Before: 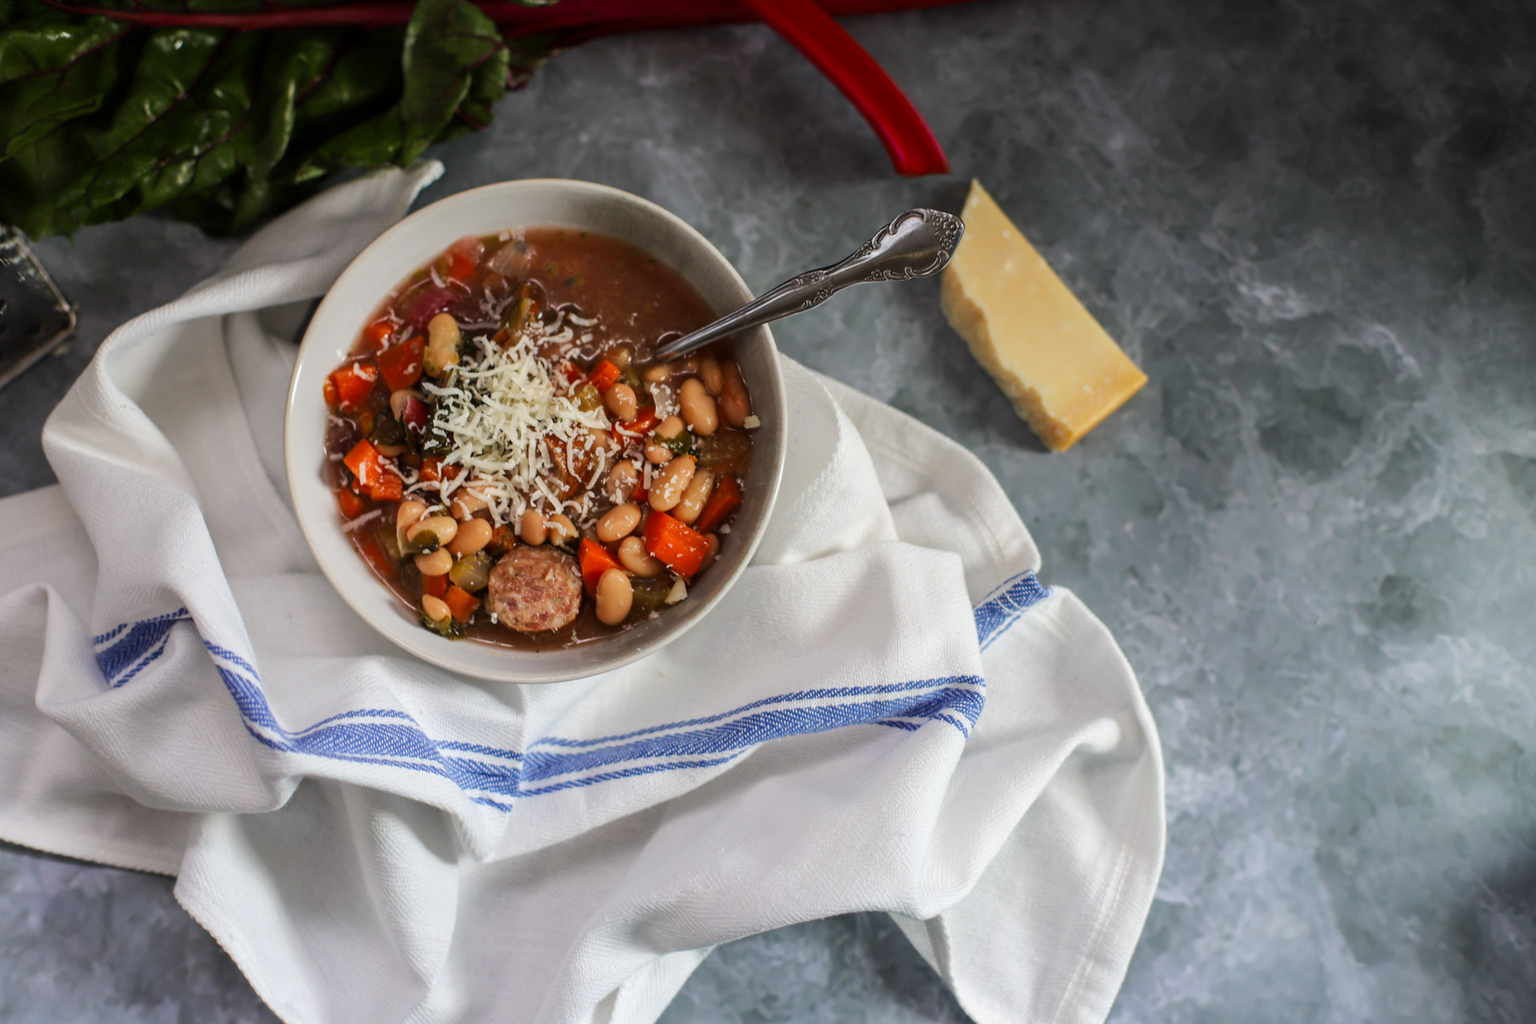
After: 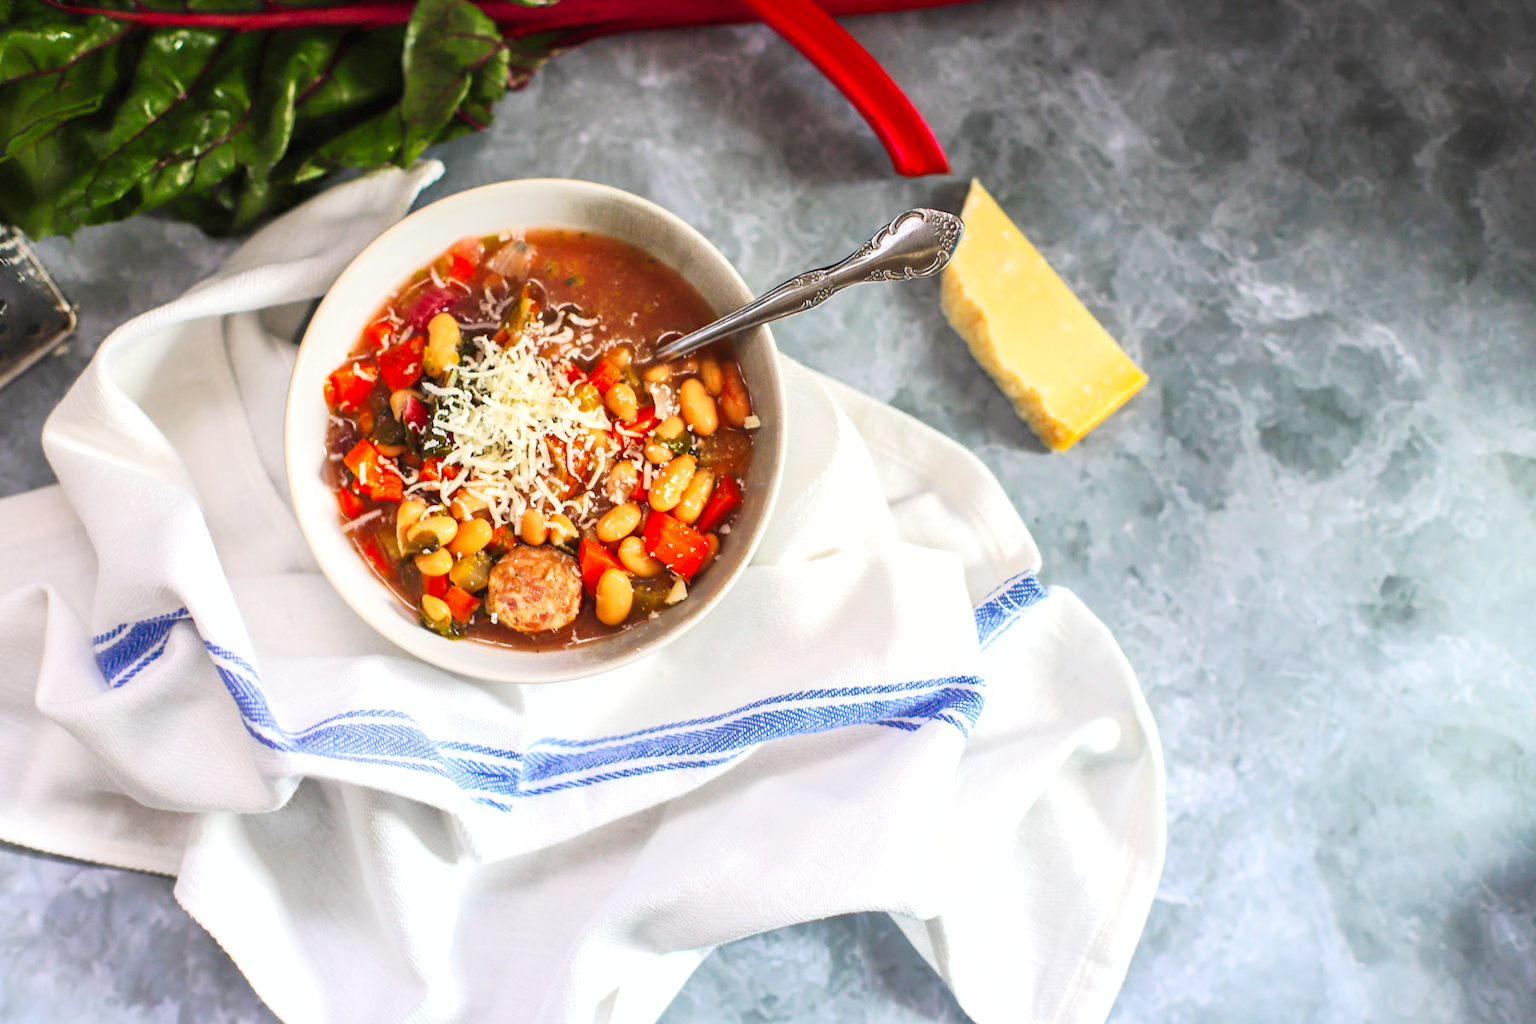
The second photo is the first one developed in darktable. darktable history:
contrast brightness saturation: contrast 0.197, brightness 0.169, saturation 0.226
shadows and highlights: on, module defaults
tone curve: curves: ch0 [(0, 0) (0.087, 0.054) (0.281, 0.245) (0.506, 0.526) (0.8, 0.824) (0.994, 0.955)]; ch1 [(0, 0) (0.27, 0.195) (0.406, 0.435) (0.452, 0.474) (0.495, 0.5) (0.514, 0.508) (0.537, 0.556) (0.654, 0.689) (1, 1)]; ch2 [(0, 0) (0.269, 0.299) (0.459, 0.441) (0.498, 0.499) (0.523, 0.52) (0.551, 0.549) (0.633, 0.625) (0.659, 0.681) (0.718, 0.764) (1, 1)], preserve colors none
exposure: black level correction 0, exposure 1.2 EV, compensate exposure bias true, compensate highlight preservation false
